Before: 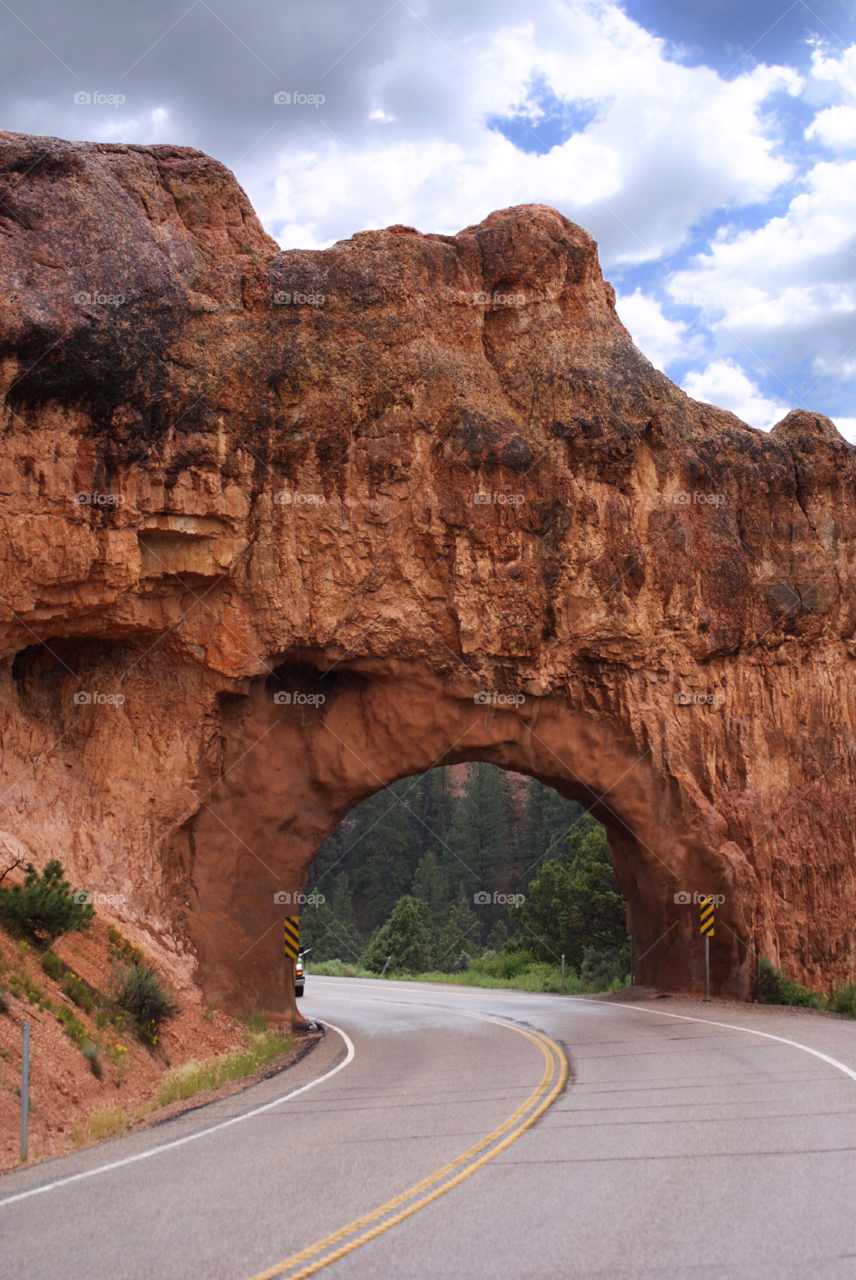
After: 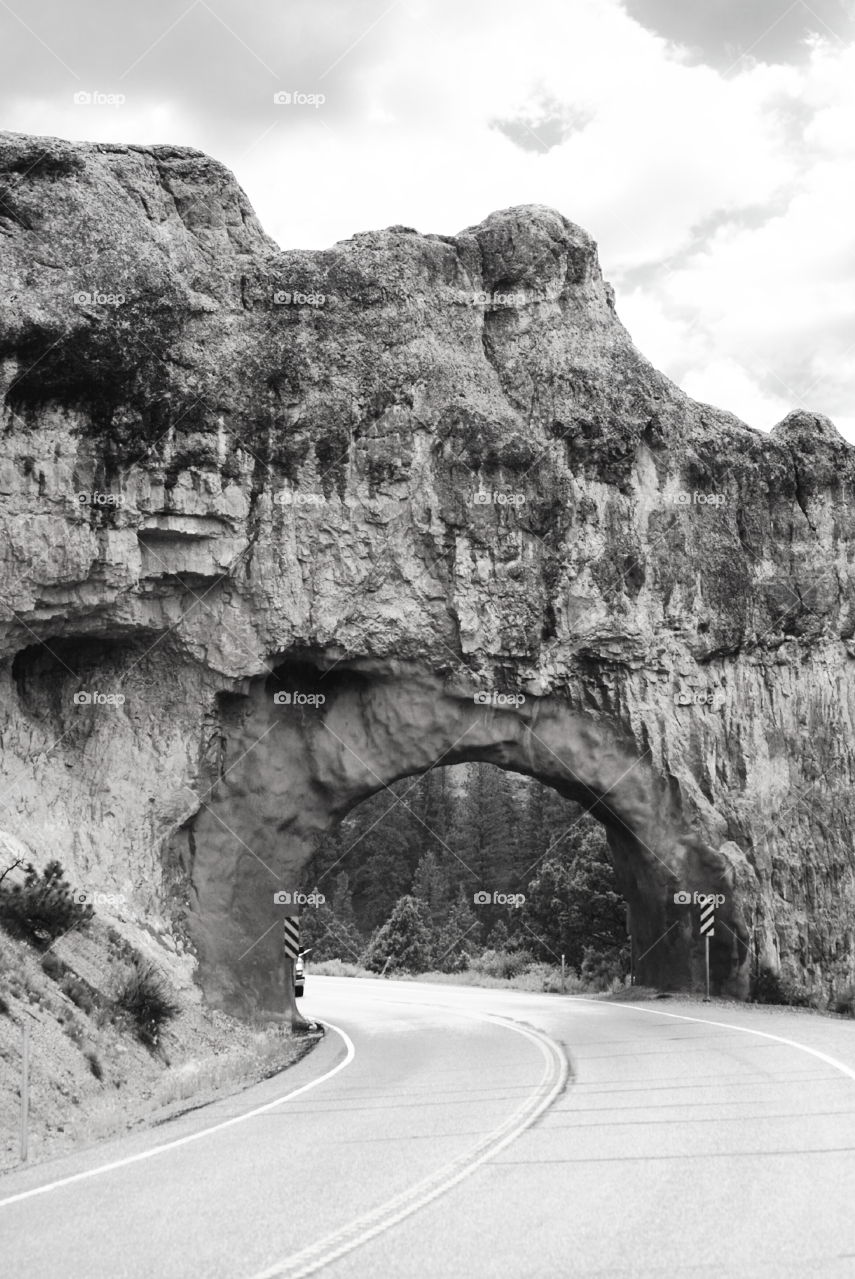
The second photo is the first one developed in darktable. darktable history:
contrast brightness saturation: saturation -0.981
tone curve: curves: ch0 [(0, 0) (0.003, 0.032) (0.011, 0.04) (0.025, 0.058) (0.044, 0.084) (0.069, 0.107) (0.1, 0.13) (0.136, 0.158) (0.177, 0.193) (0.224, 0.236) (0.277, 0.283) (0.335, 0.335) (0.399, 0.399) (0.468, 0.467) (0.543, 0.533) (0.623, 0.612) (0.709, 0.698) (0.801, 0.776) (0.898, 0.848) (1, 1)], preserve colors none
base curve: curves: ch0 [(0, 0) (0.007, 0.004) (0.027, 0.03) (0.046, 0.07) (0.207, 0.54) (0.442, 0.872) (0.673, 0.972) (1, 1)], preserve colors none
tone equalizer: on, module defaults
